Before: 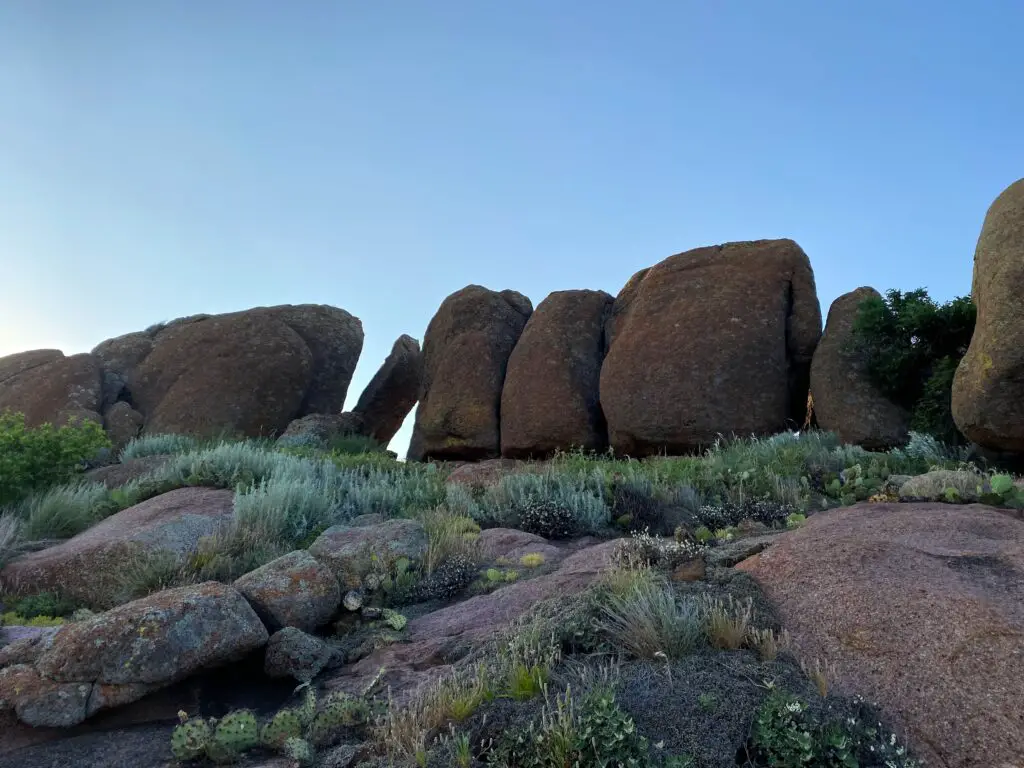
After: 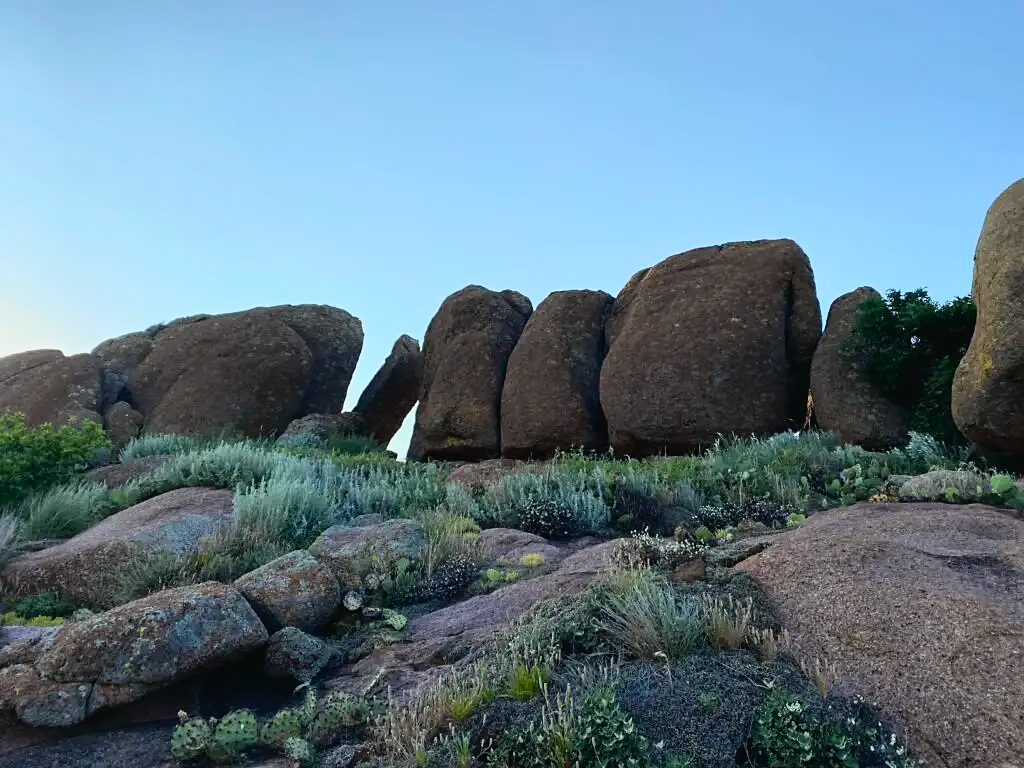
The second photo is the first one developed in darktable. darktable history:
sharpen: radius 1.848, amount 0.407, threshold 1.661
tone curve: curves: ch0 [(0, 0.022) (0.114, 0.096) (0.282, 0.299) (0.456, 0.51) (0.613, 0.693) (0.786, 0.843) (0.999, 0.949)]; ch1 [(0, 0) (0.384, 0.365) (0.463, 0.447) (0.486, 0.474) (0.503, 0.5) (0.535, 0.522) (0.555, 0.546) (0.593, 0.599) (0.755, 0.793) (1, 1)]; ch2 [(0, 0) (0.369, 0.375) (0.449, 0.434) (0.501, 0.5) (0.528, 0.517) (0.561, 0.57) (0.612, 0.631) (0.668, 0.659) (1, 1)], color space Lab, independent channels
